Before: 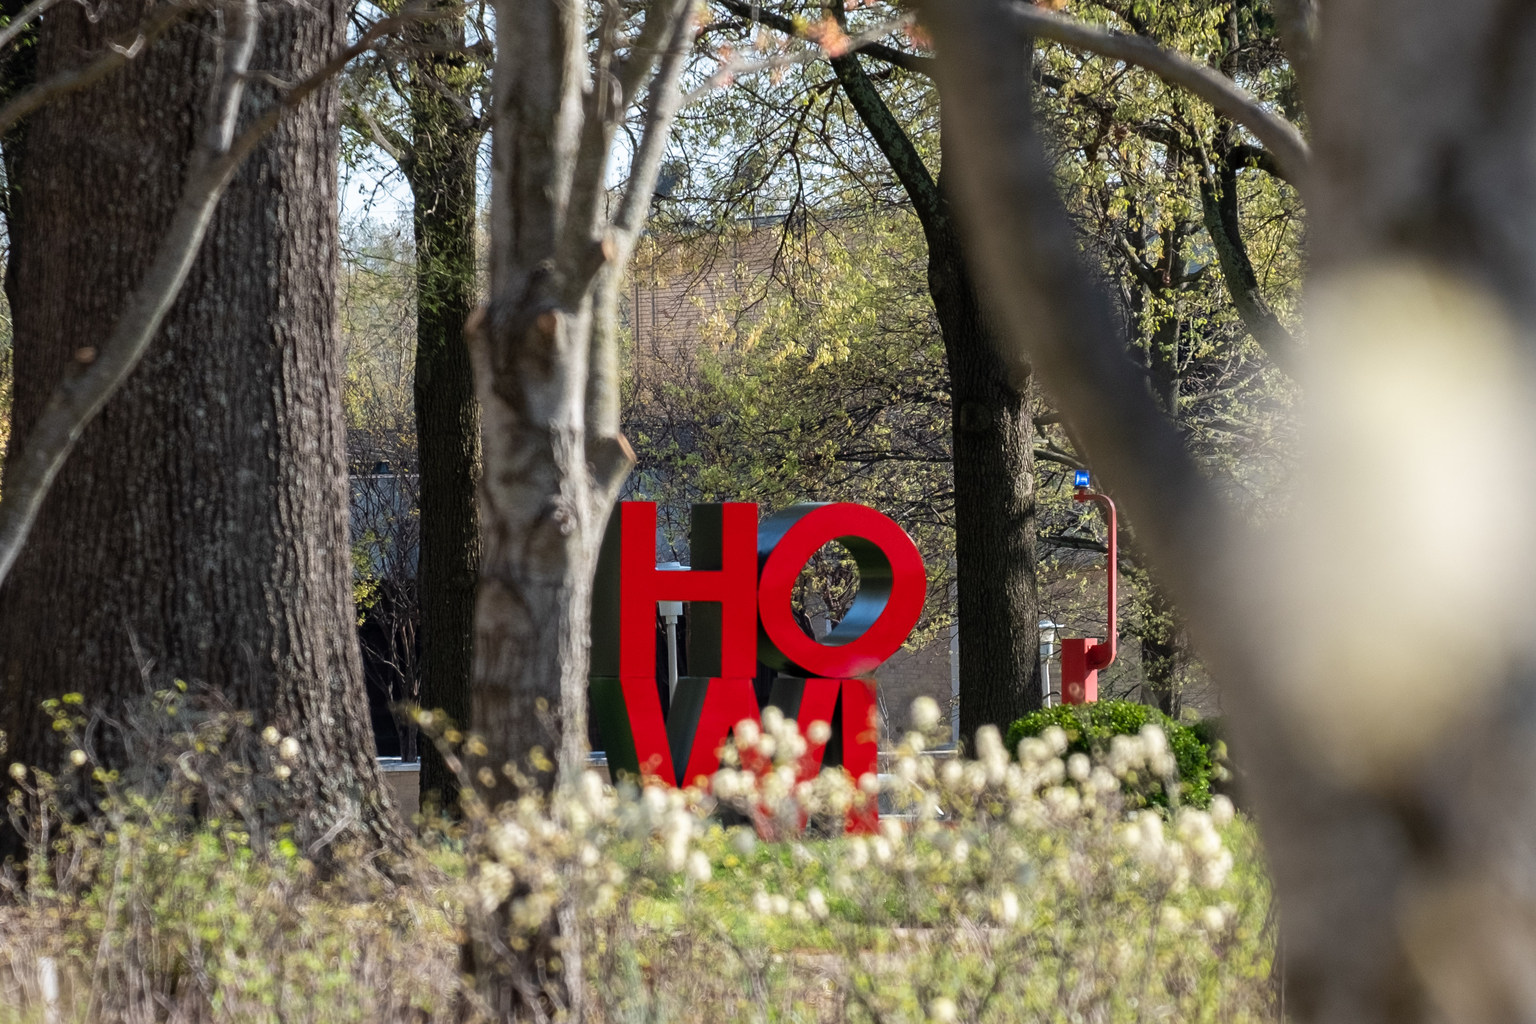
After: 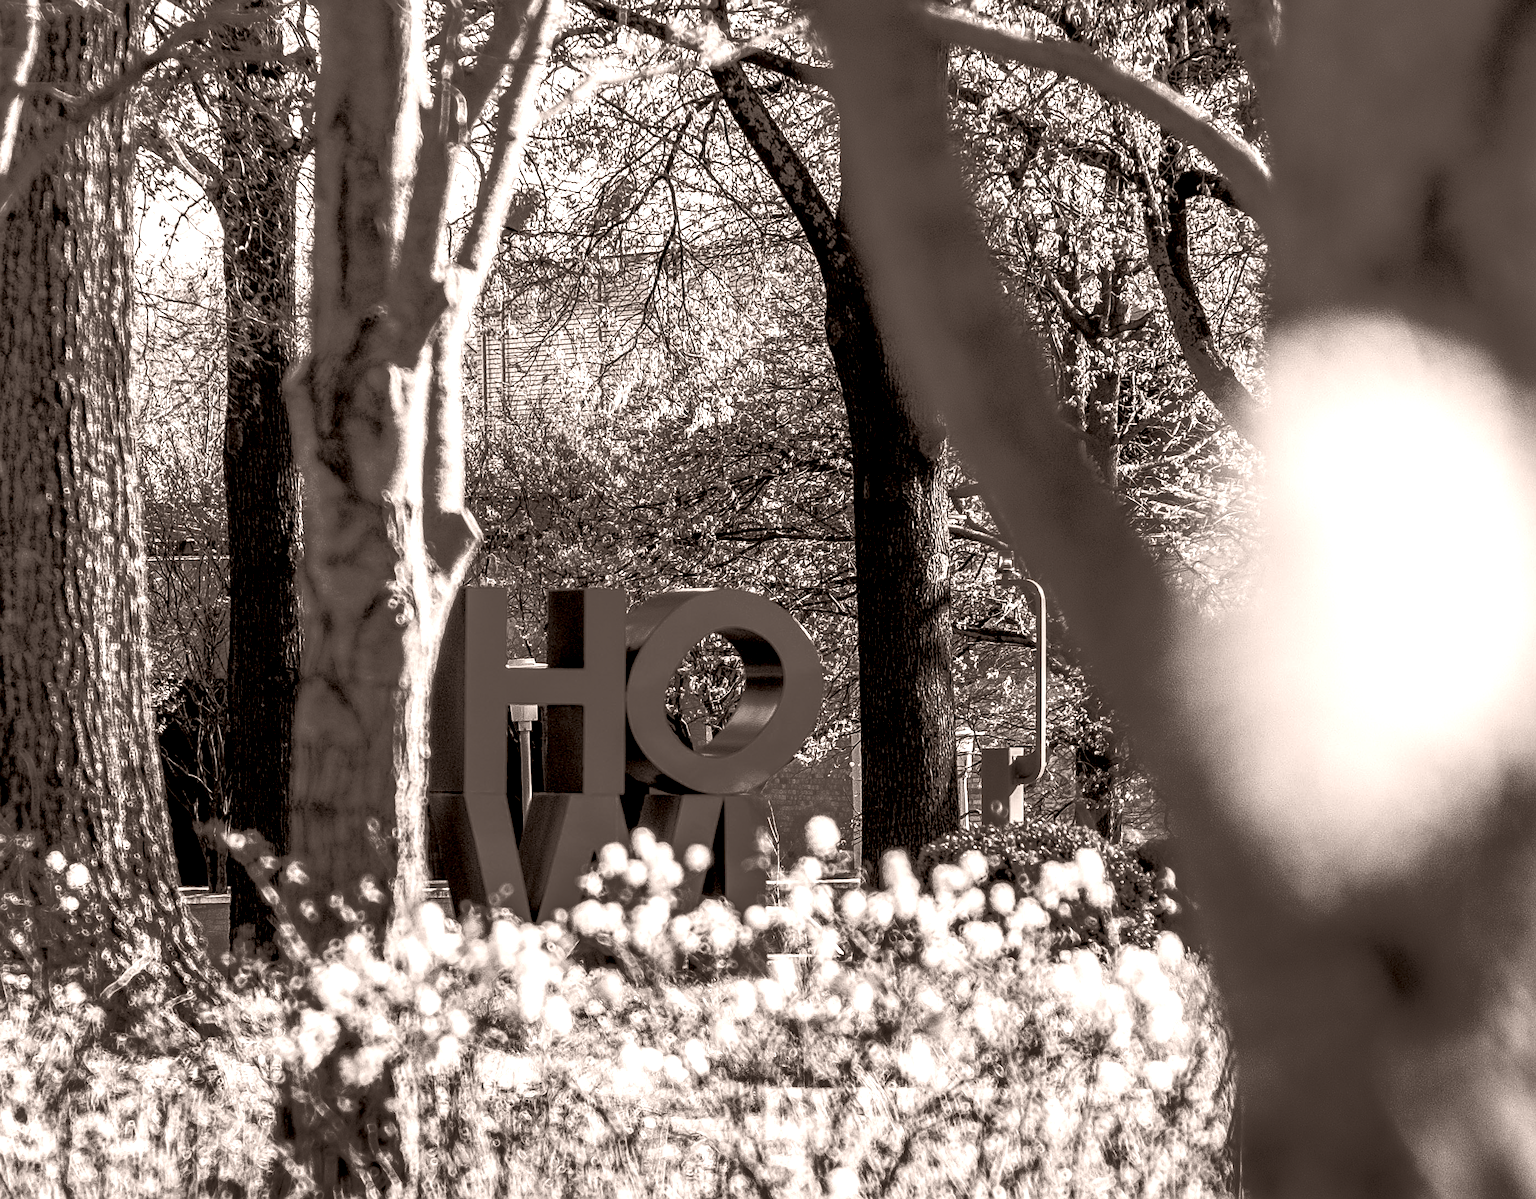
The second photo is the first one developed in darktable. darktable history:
tone curve: curves: ch0 [(0, 0) (0.003, 0.032) (0.53, 0.368) (0.901, 0.866) (1, 1)], preserve colors none
color correction: highlights a* 6.27, highlights b* 8.19, shadows a* 5.94, shadows b* 7.23, saturation 0.9
filmic rgb: middle gray luminance 9.23%, black relative exposure -10.55 EV, white relative exposure 3.45 EV, threshold 6 EV, target black luminance 0%, hardness 5.98, latitude 59.69%, contrast 1.087, highlights saturation mix 5%, shadows ↔ highlights balance 29.23%, add noise in highlights 0, color science v3 (2019), use custom middle-gray values true, iterations of high-quality reconstruction 0, contrast in highlights soft, enable highlight reconstruction true
sharpen: on, module defaults
fill light: on, module defaults
crop and rotate: left 14.584%
local contrast: highlights 20%, detail 197%
contrast brightness saturation: saturation -1
